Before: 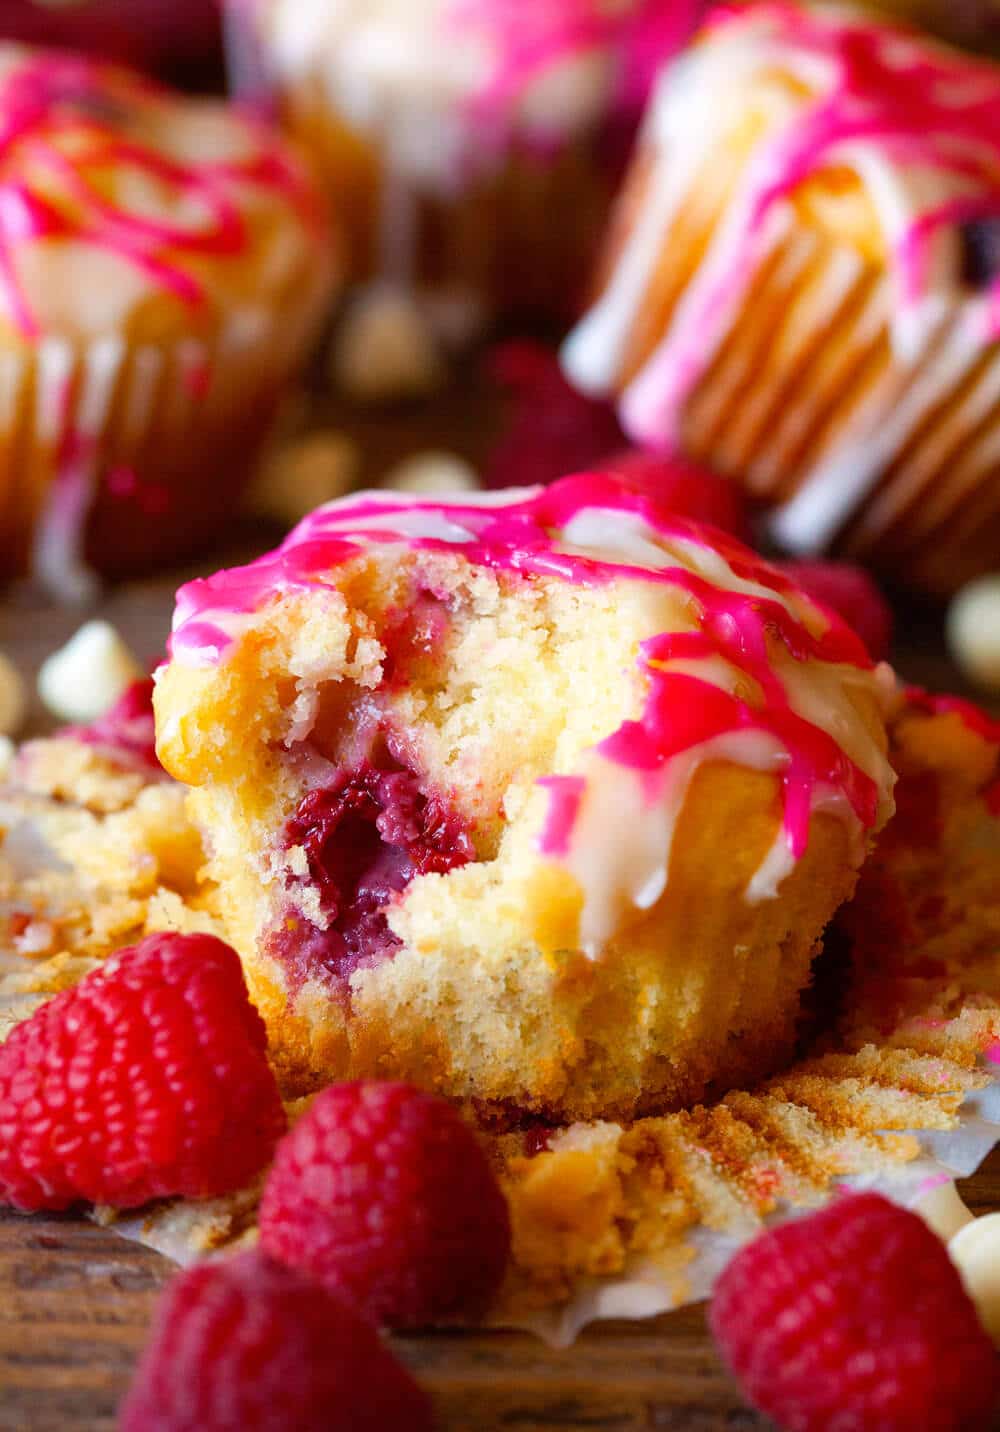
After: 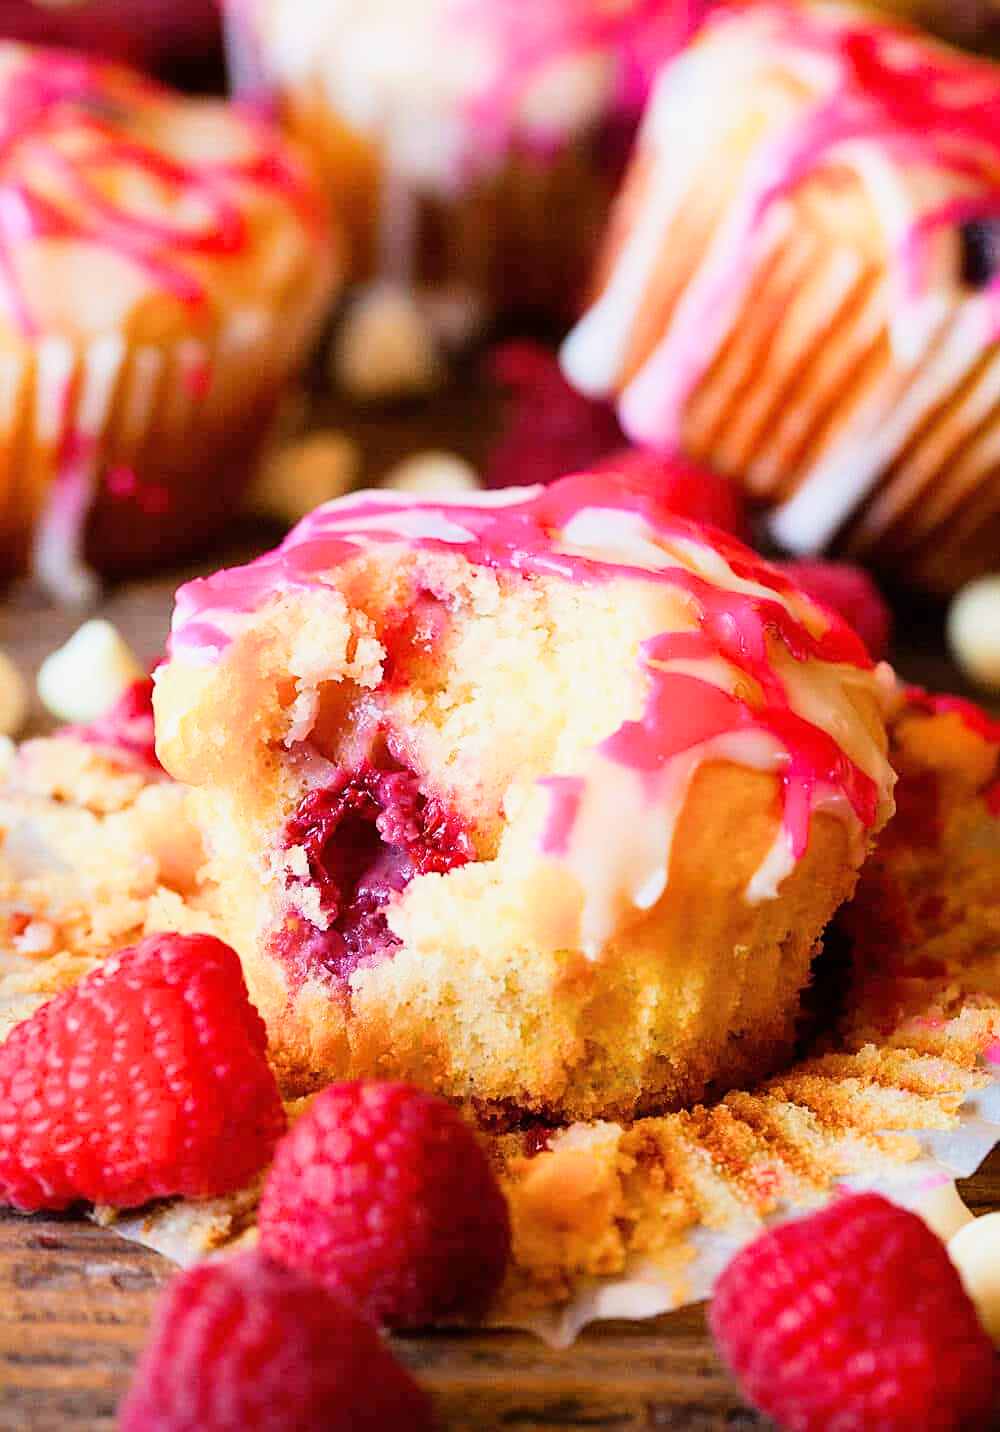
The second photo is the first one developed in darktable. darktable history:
sharpen: on, module defaults
filmic rgb: black relative exposure -7.5 EV, white relative exposure 5 EV, hardness 3.31, contrast 1.3, contrast in shadows safe
exposure: black level correction 0, exposure 1 EV, compensate exposure bias true, compensate highlight preservation false
